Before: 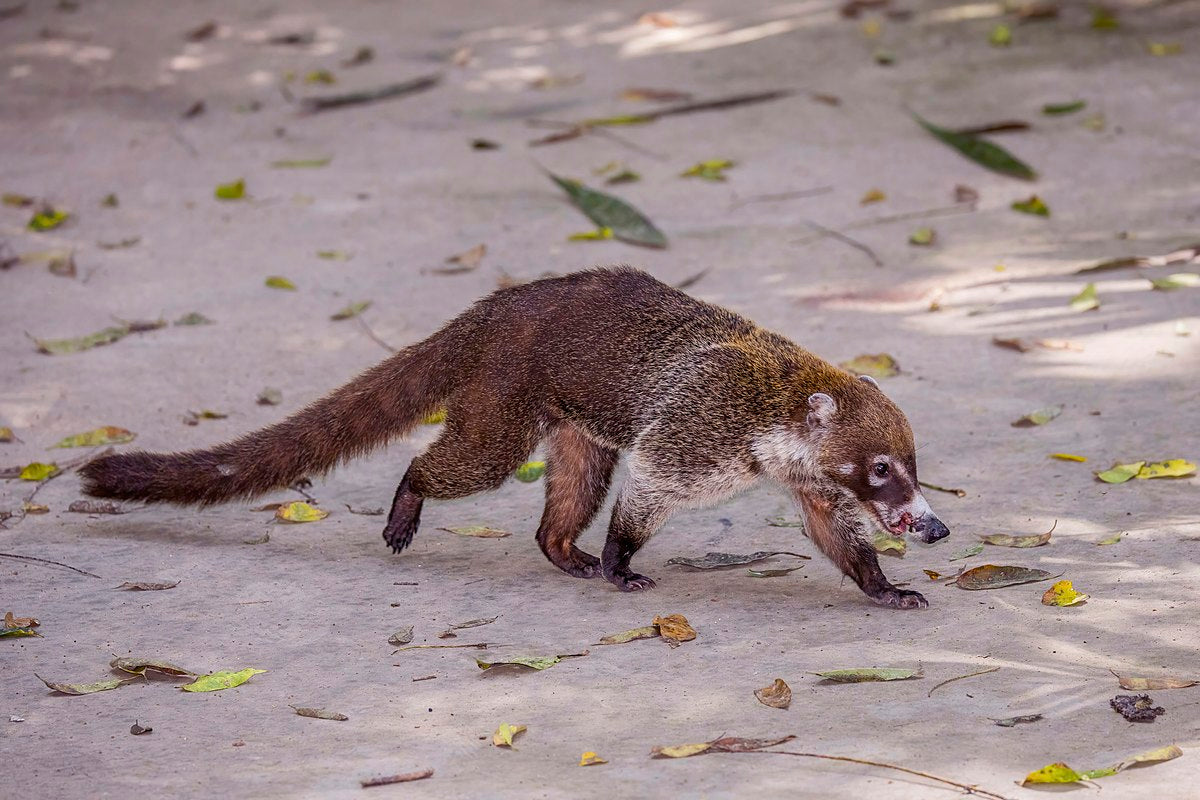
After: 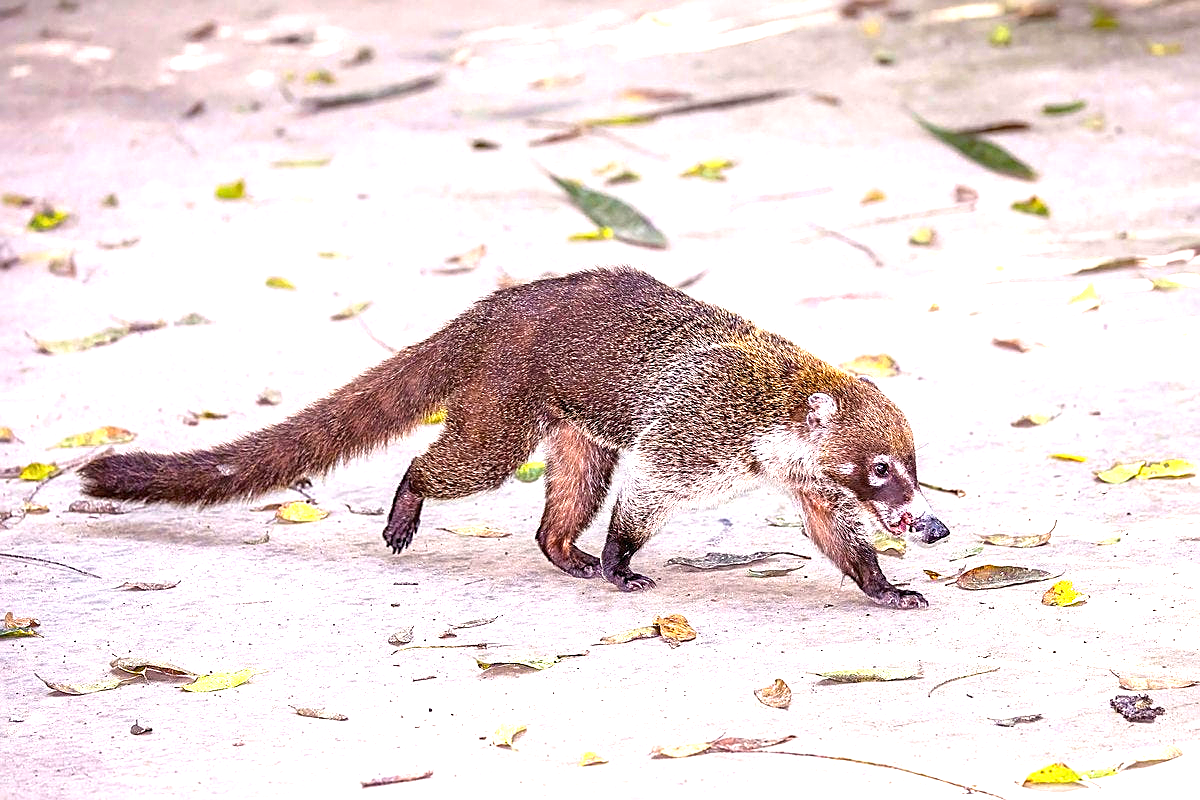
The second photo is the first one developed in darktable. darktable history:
sharpen: on, module defaults
exposure: black level correction 0, exposure 1.675 EV, compensate exposure bias true, compensate highlight preservation false
